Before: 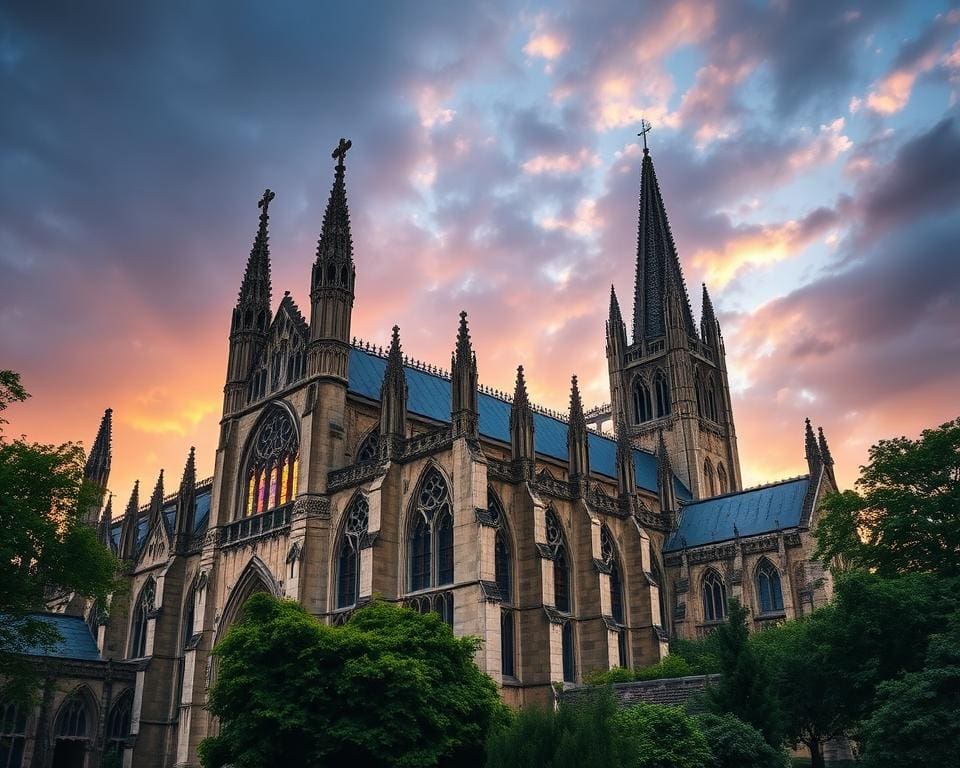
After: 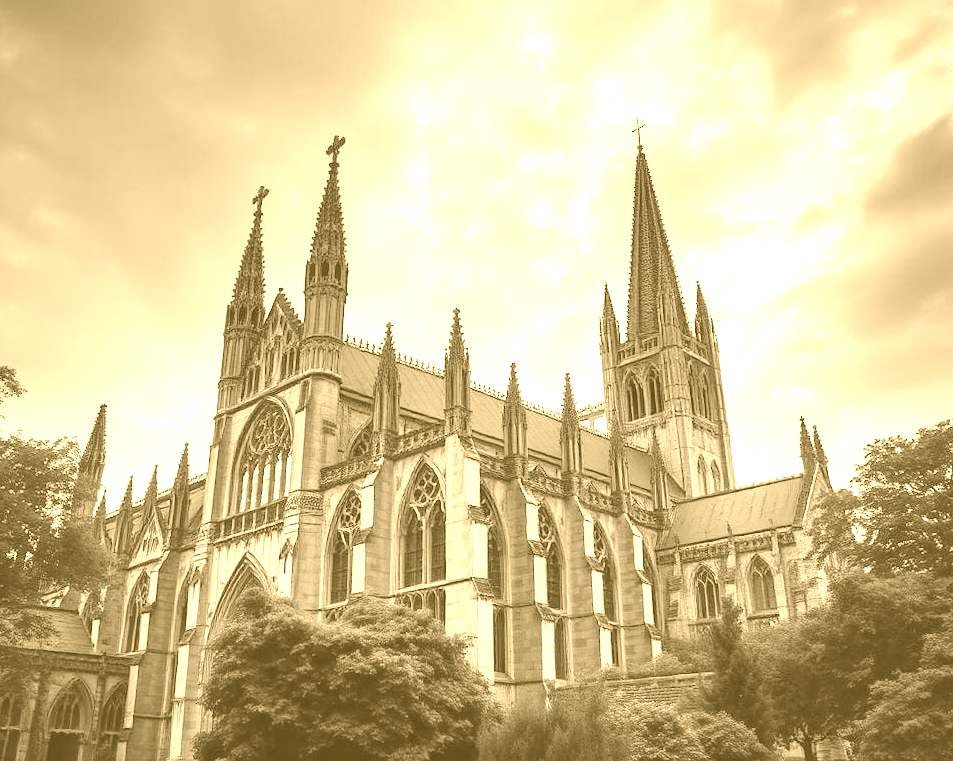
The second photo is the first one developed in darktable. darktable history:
color balance rgb: global vibrance 42.74%
global tonemap: drago (0.7, 100)
colorize: hue 36°, source mix 100%
rotate and perspective: rotation 0.192°, lens shift (horizontal) -0.015, crop left 0.005, crop right 0.996, crop top 0.006, crop bottom 0.99
